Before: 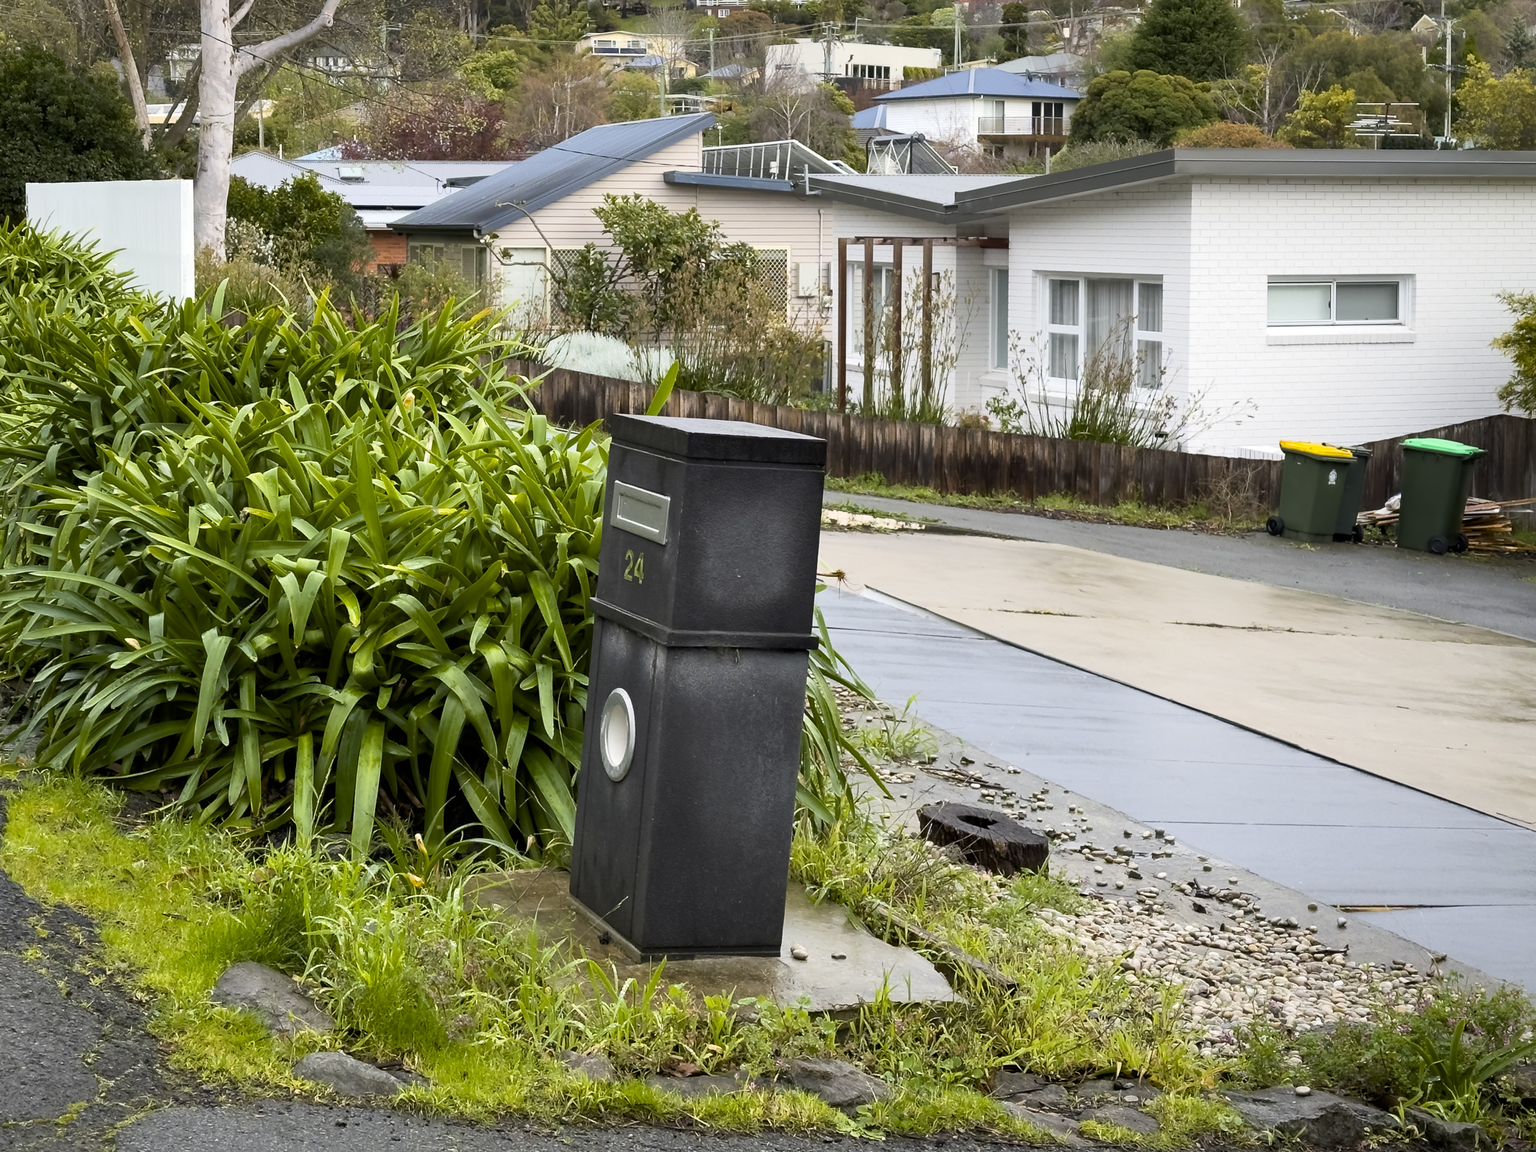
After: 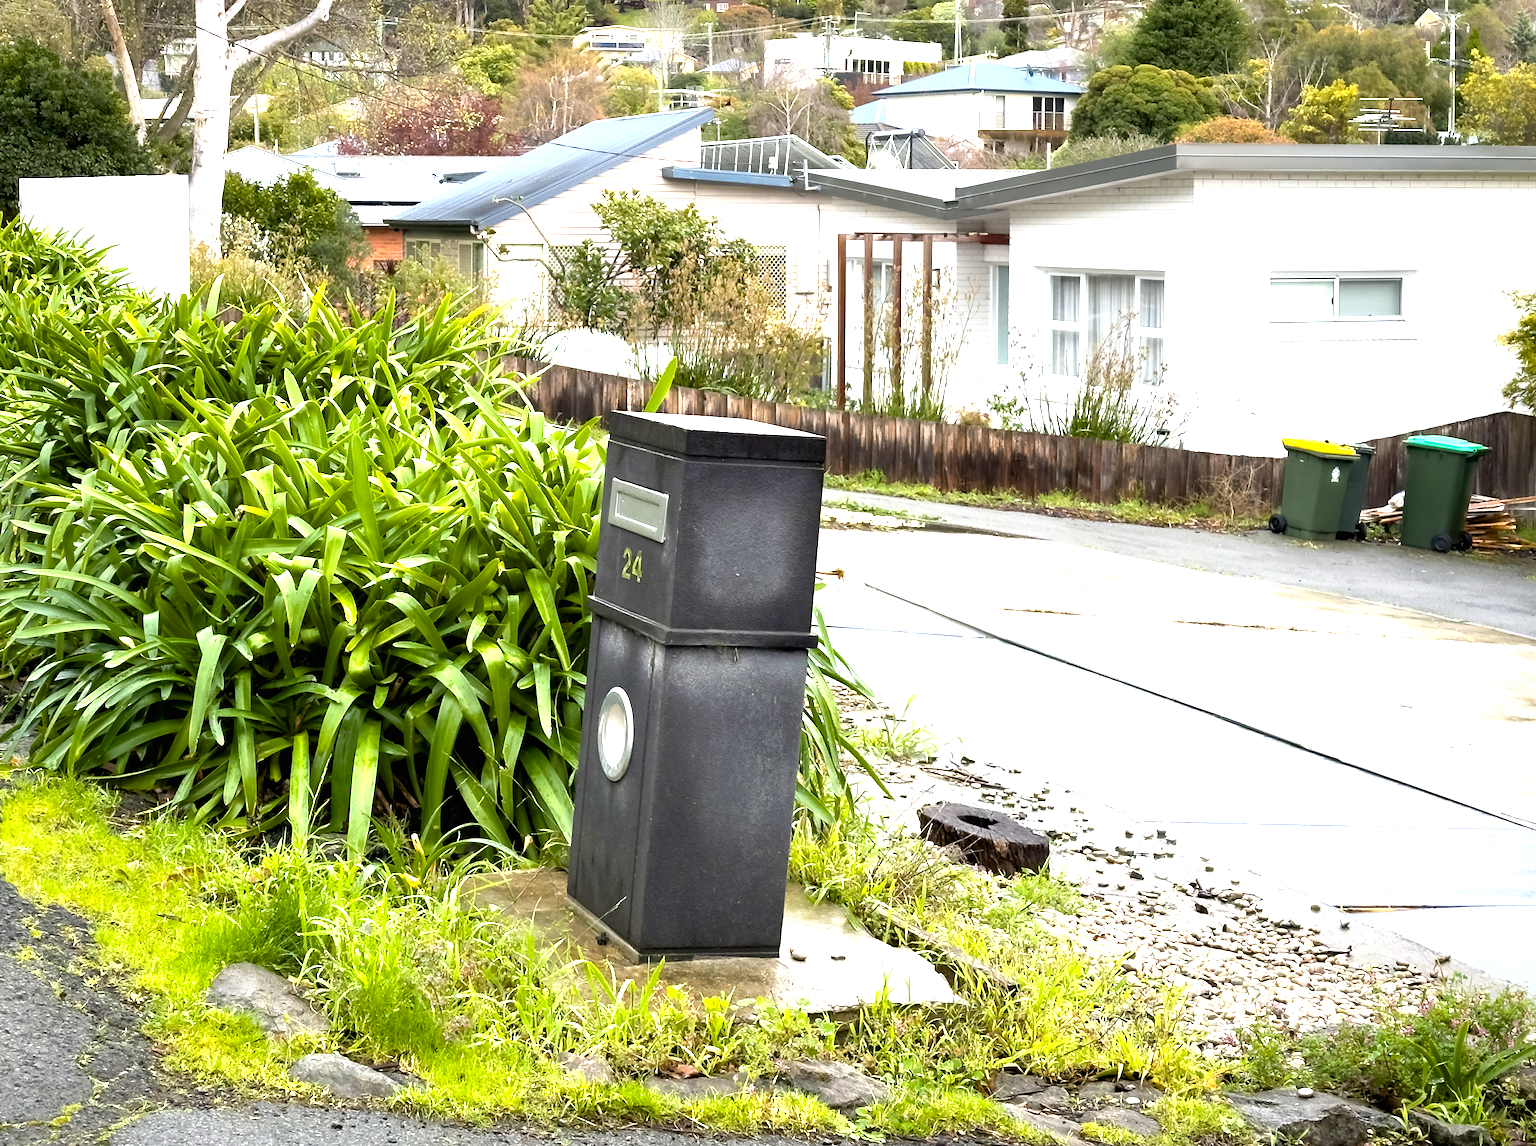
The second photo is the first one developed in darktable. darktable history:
exposure: black level correction 0, exposure 1.297 EV, compensate exposure bias true, compensate highlight preservation false
crop: left 0.443%, top 0.553%, right 0.225%, bottom 0.593%
